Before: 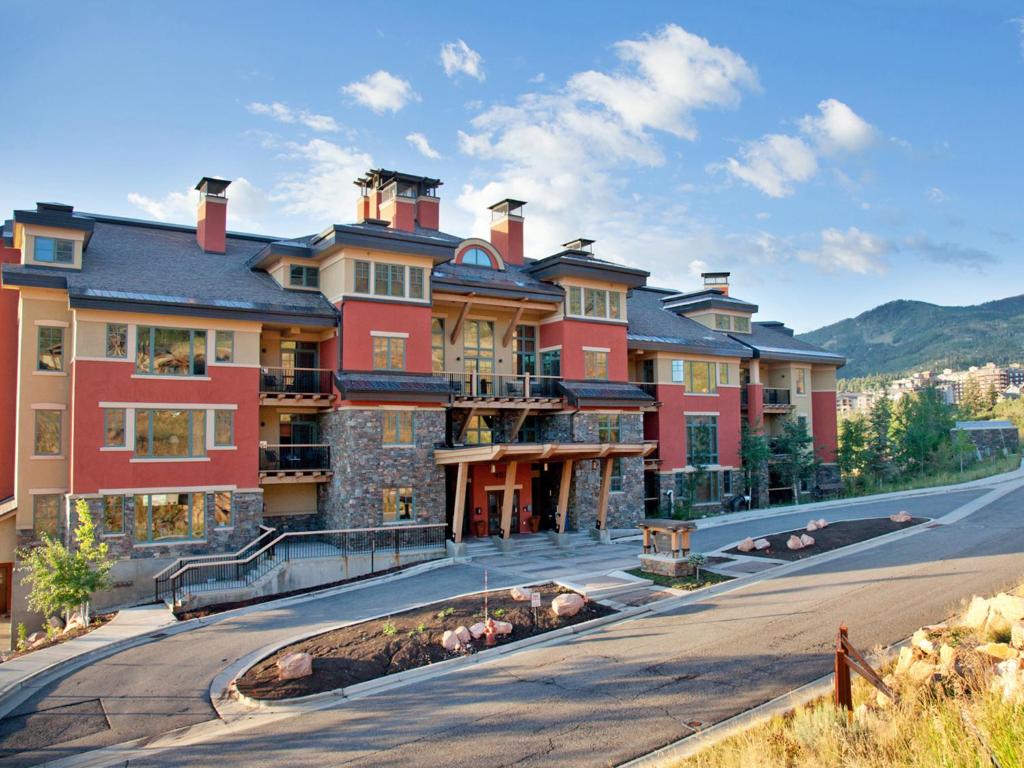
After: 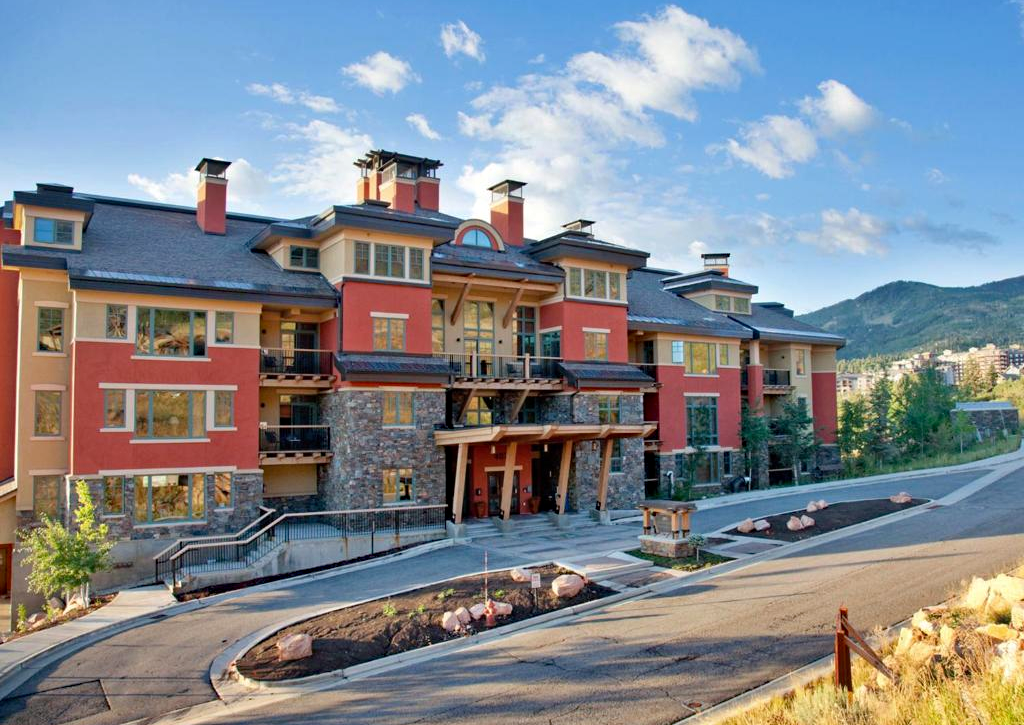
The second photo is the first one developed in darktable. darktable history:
crop and rotate: top 2.479%, bottom 3.018%
haze removal: compatibility mode true, adaptive false
